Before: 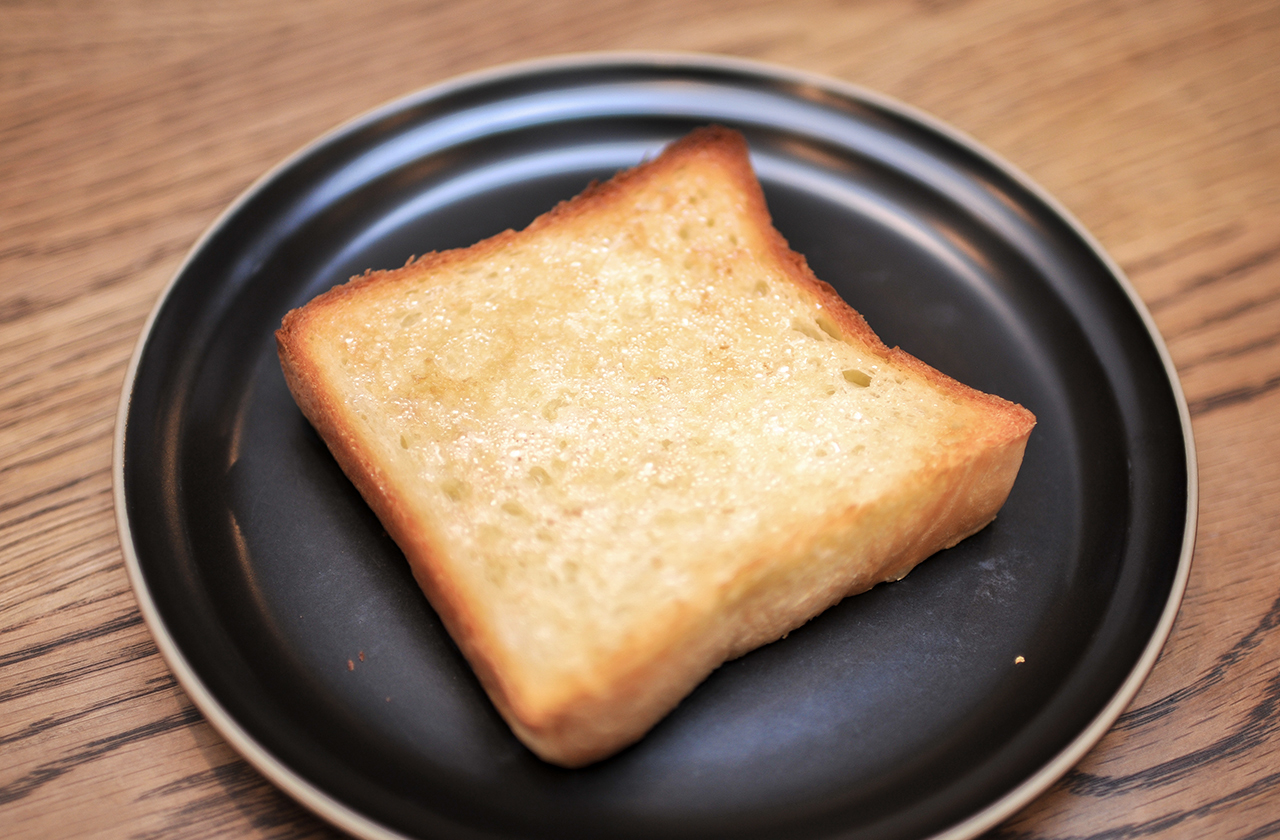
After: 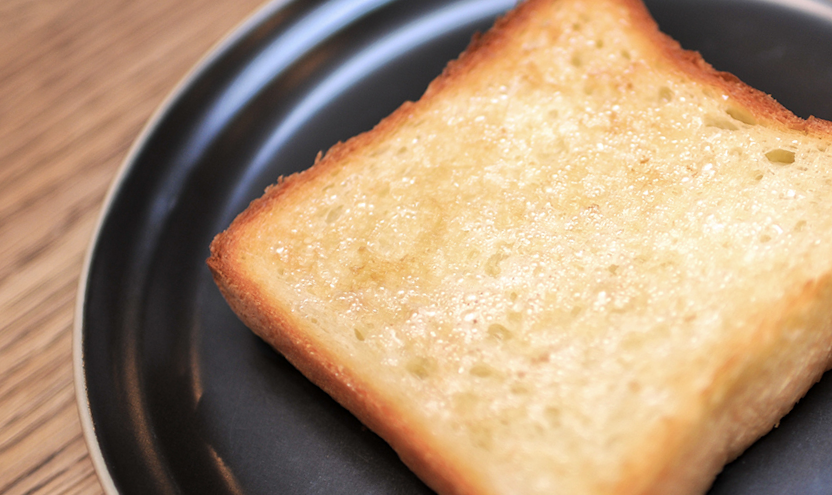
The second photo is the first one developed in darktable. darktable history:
crop: top 5.803%, right 27.864%, bottom 5.804%
rotate and perspective: rotation -14.8°, crop left 0.1, crop right 0.903, crop top 0.25, crop bottom 0.748
